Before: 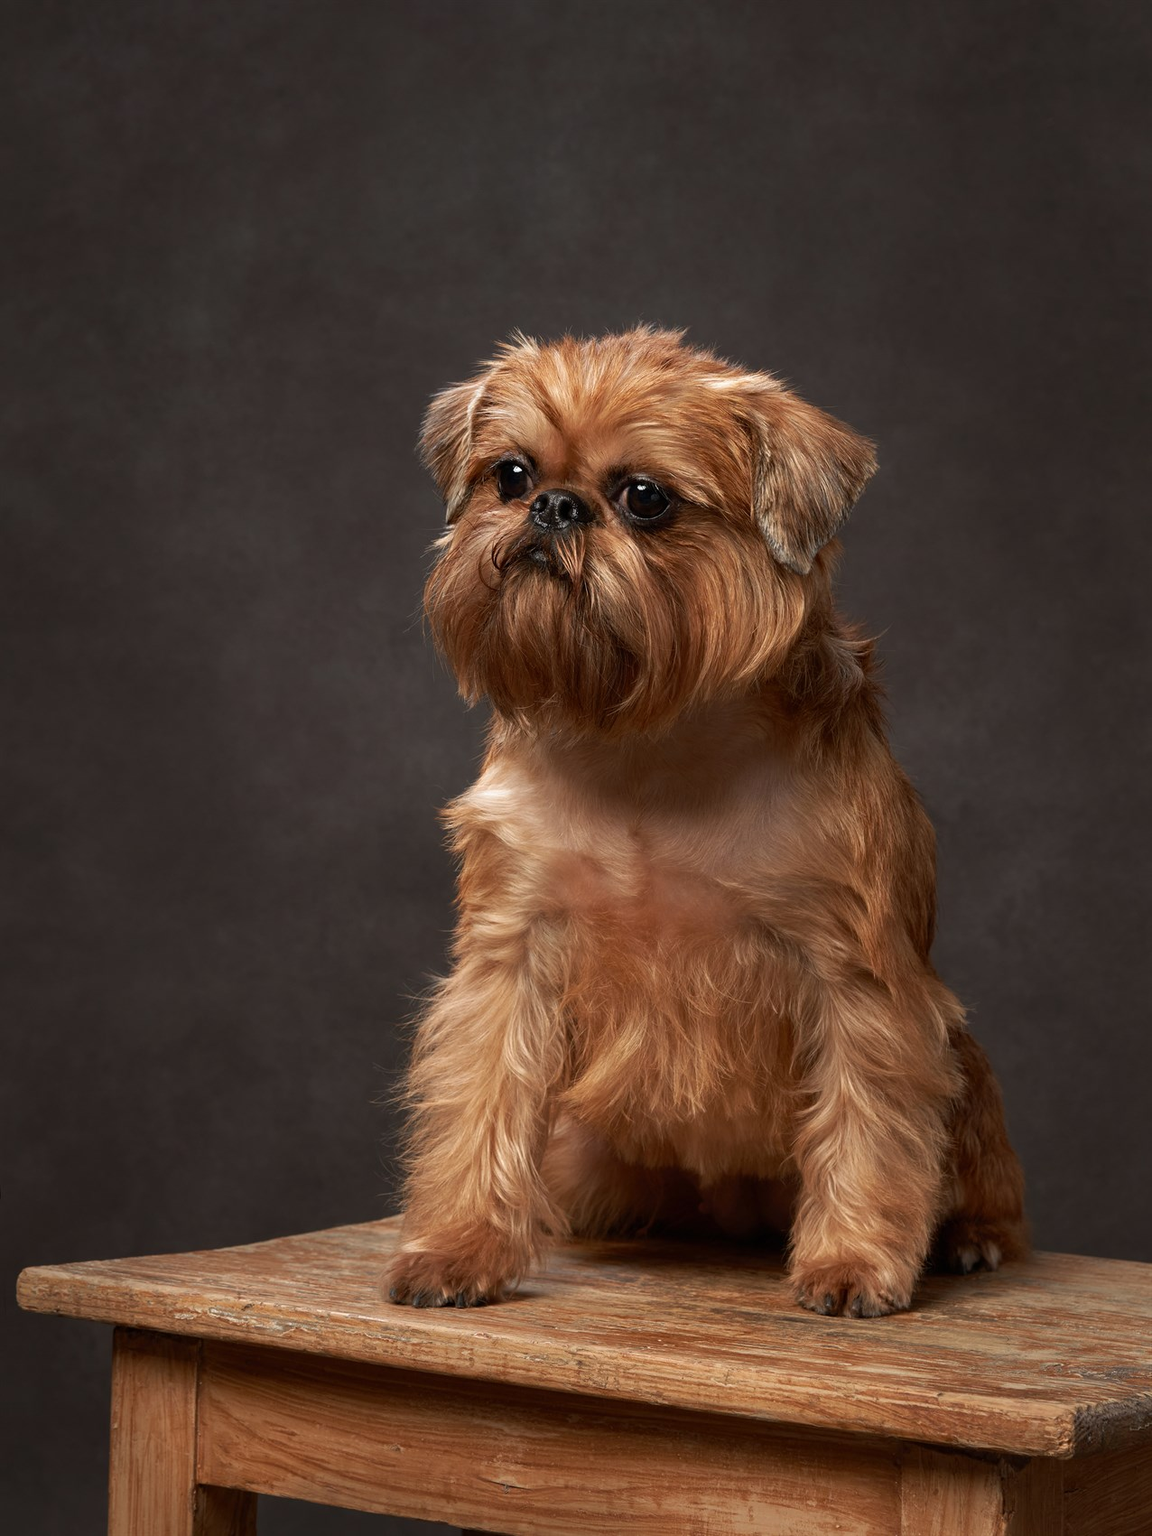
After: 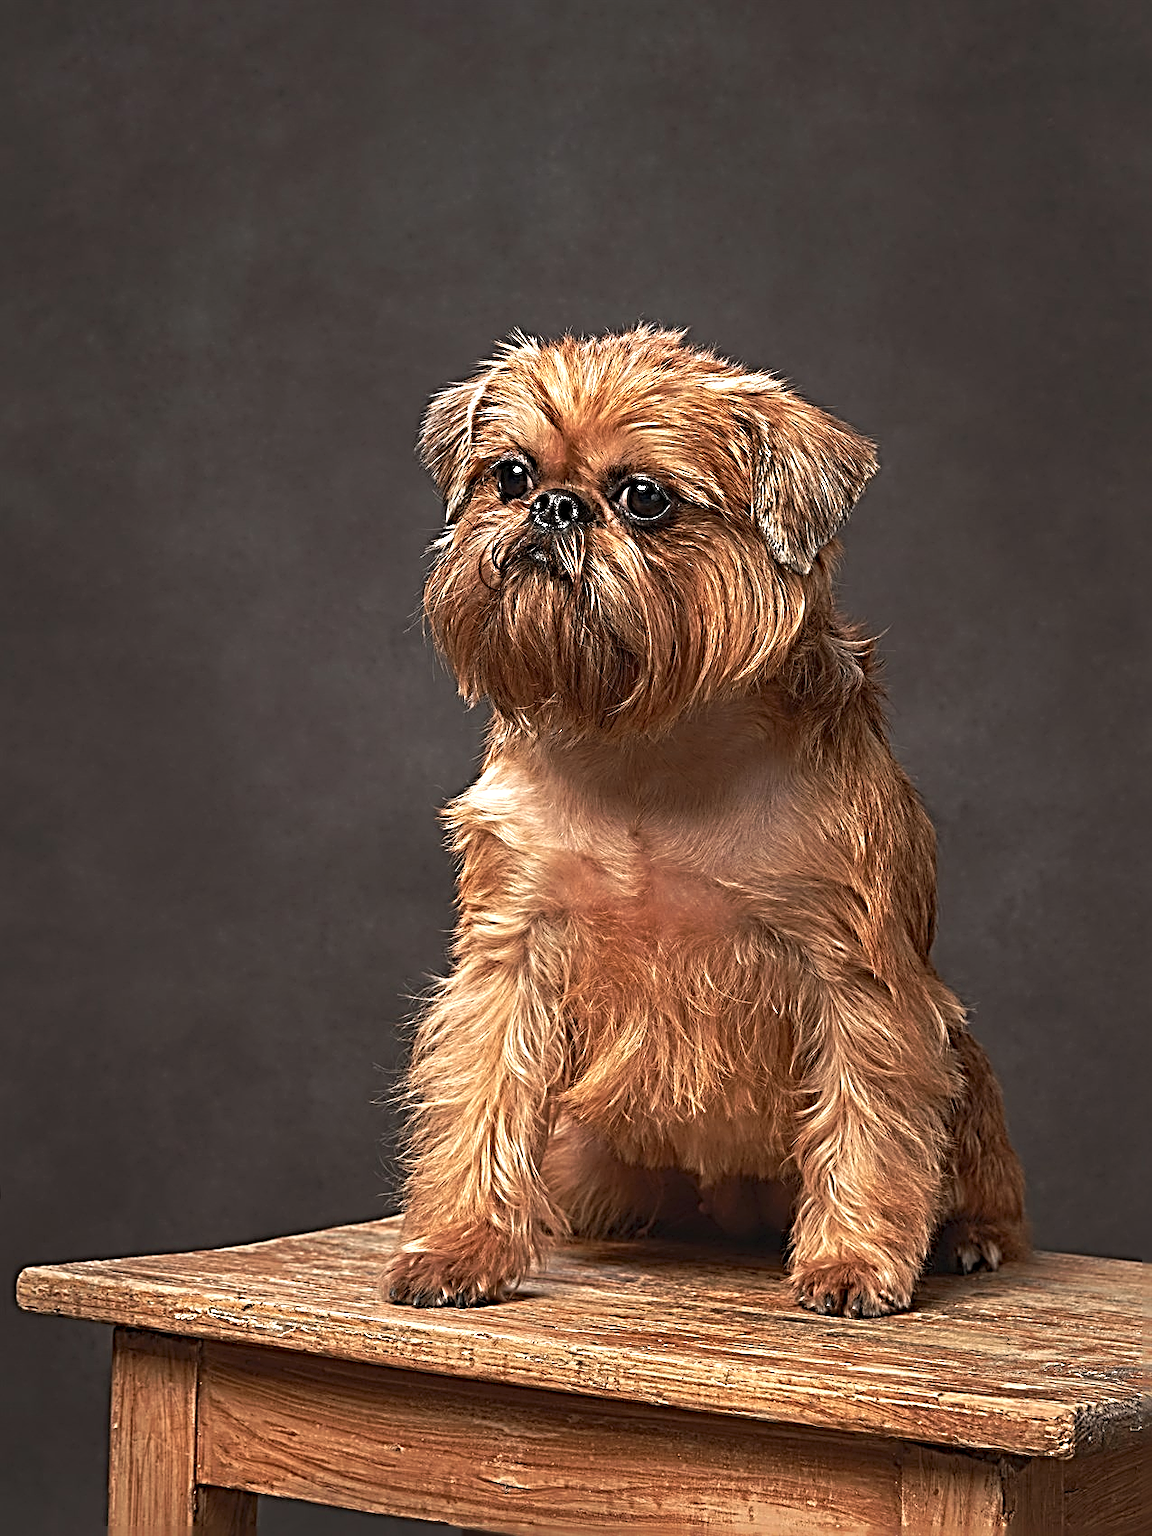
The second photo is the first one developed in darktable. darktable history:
sharpen: radius 4.011, amount 1.989
exposure: black level correction -0.002, exposure 0.708 EV, compensate highlight preservation false
tone curve: curves: ch0 [(0, 0) (0.003, 0.003) (0.011, 0.015) (0.025, 0.031) (0.044, 0.056) (0.069, 0.083) (0.1, 0.113) (0.136, 0.145) (0.177, 0.184) (0.224, 0.225) (0.277, 0.275) (0.335, 0.327) (0.399, 0.385) (0.468, 0.447) (0.543, 0.528) (0.623, 0.611) (0.709, 0.703) (0.801, 0.802) (0.898, 0.902) (1, 1)], preserve colors none
